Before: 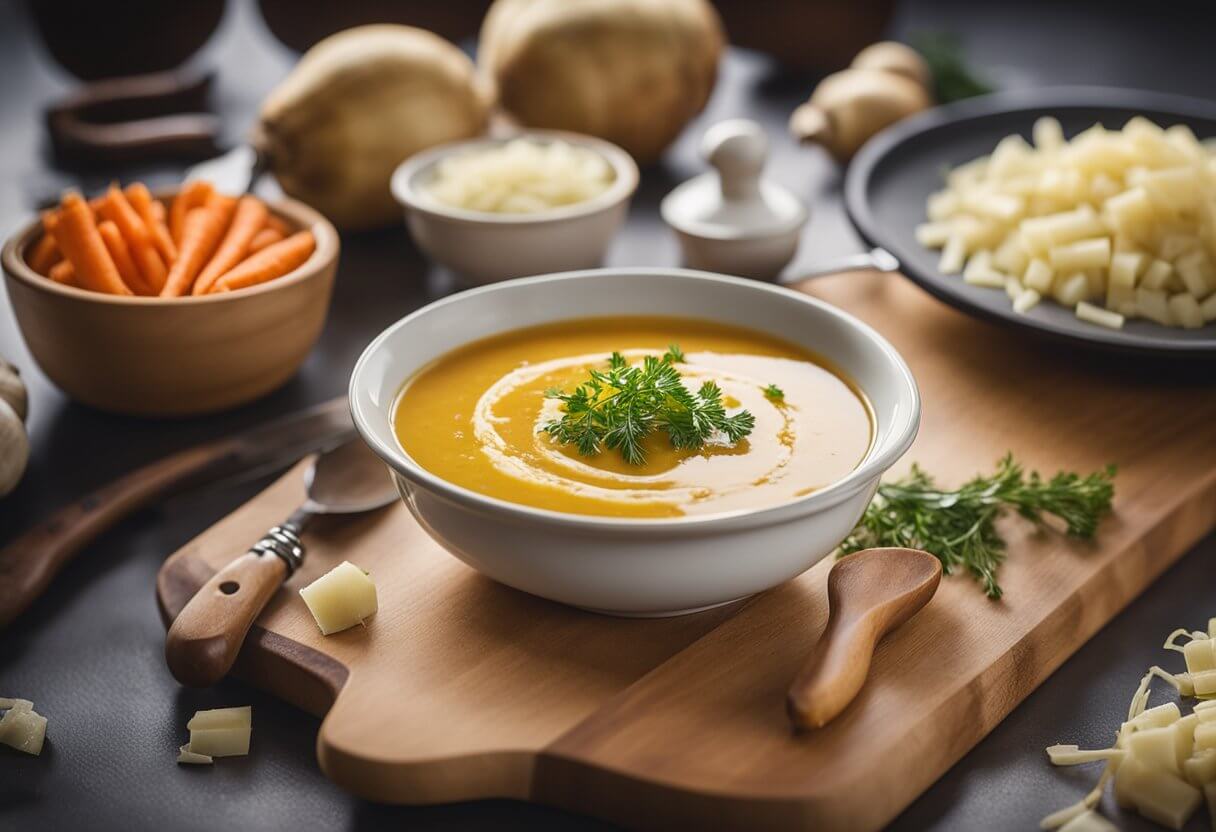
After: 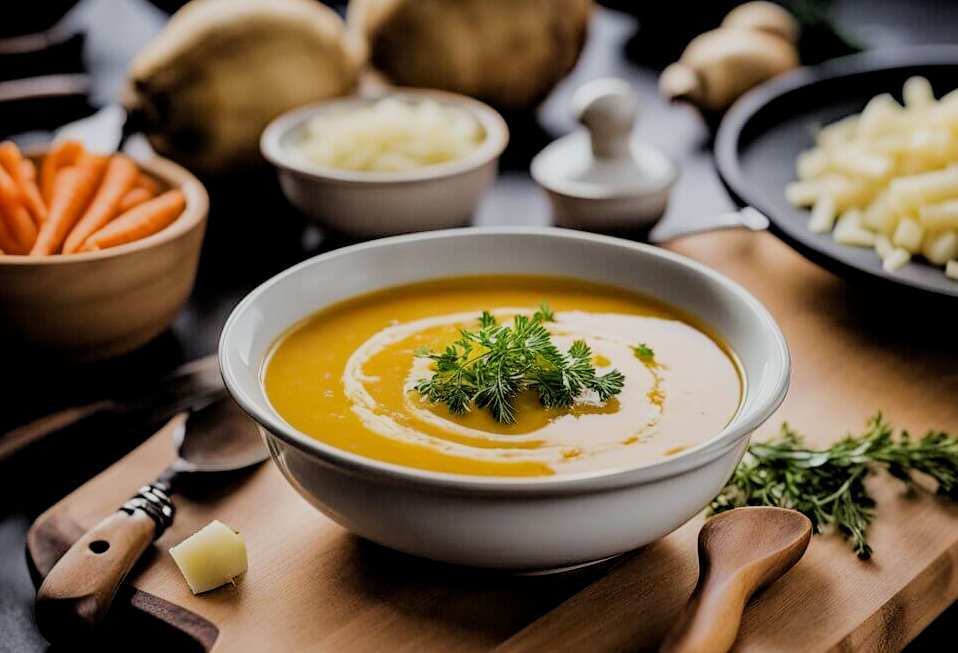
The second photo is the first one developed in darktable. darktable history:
haze removal: strength 0.281, distance 0.25, compatibility mode true, adaptive false
filmic rgb: black relative exposure -2.91 EV, white relative exposure 4.56 EV, threshold 3 EV, hardness 1.74, contrast 1.237, enable highlight reconstruction true
crop and rotate: left 10.757%, top 5.03%, right 10.456%, bottom 16.373%
